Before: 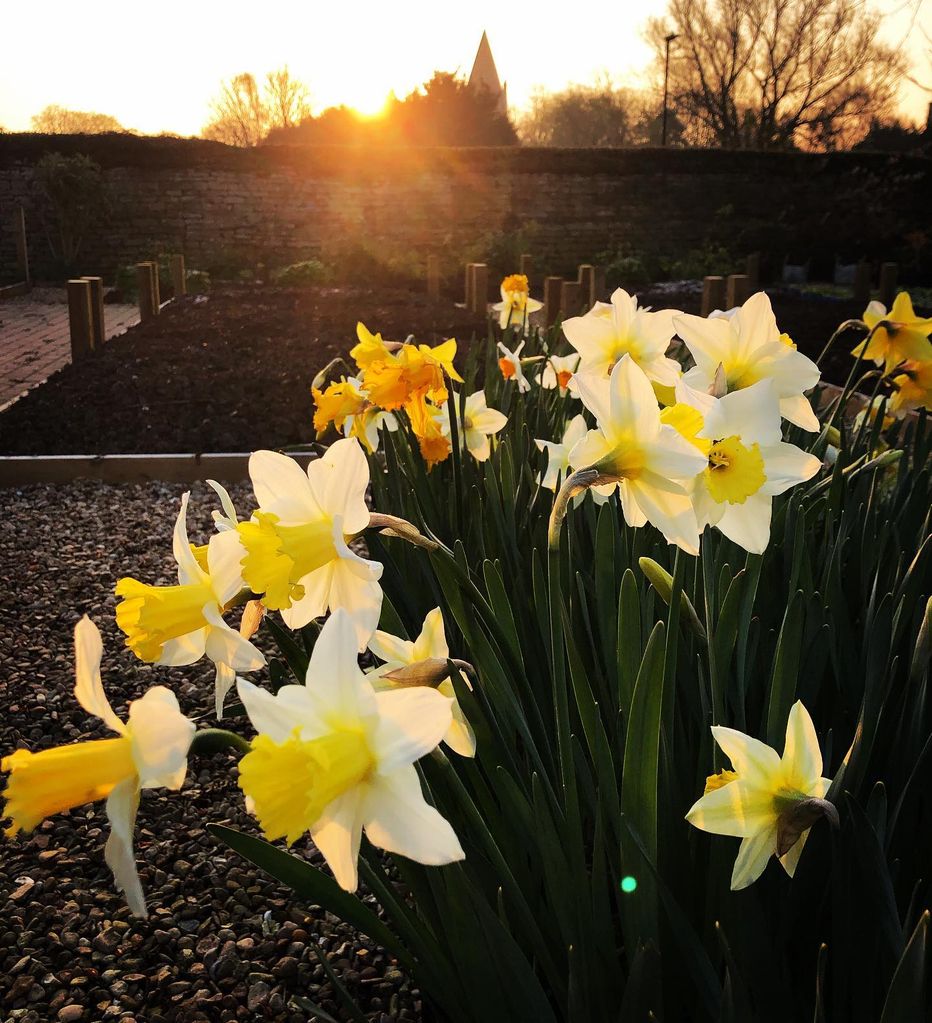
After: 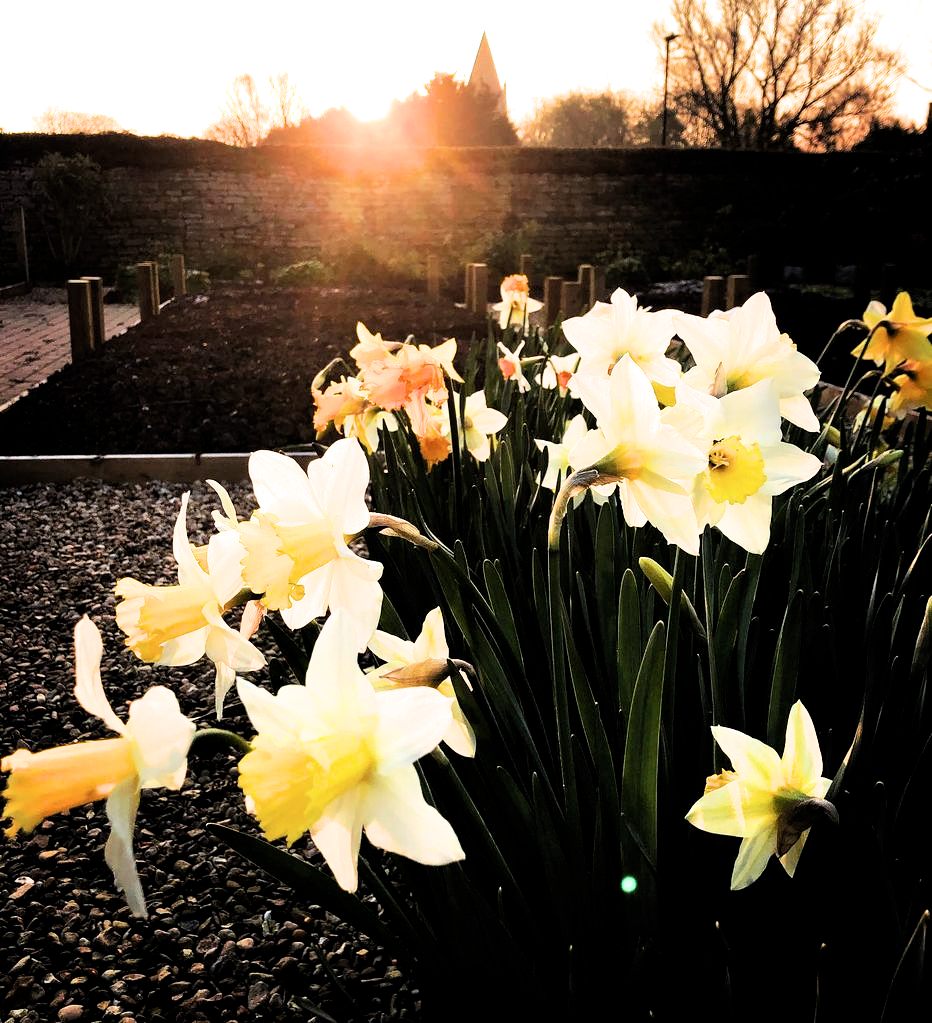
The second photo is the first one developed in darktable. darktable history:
exposure: black level correction 0, exposure 0.702 EV, compensate highlight preservation false
filmic rgb: black relative exposure -6.25 EV, white relative exposure 2.79 EV, target black luminance 0%, hardness 4.64, latitude 67.49%, contrast 1.292, shadows ↔ highlights balance -3.42%, contrast in shadows safe
